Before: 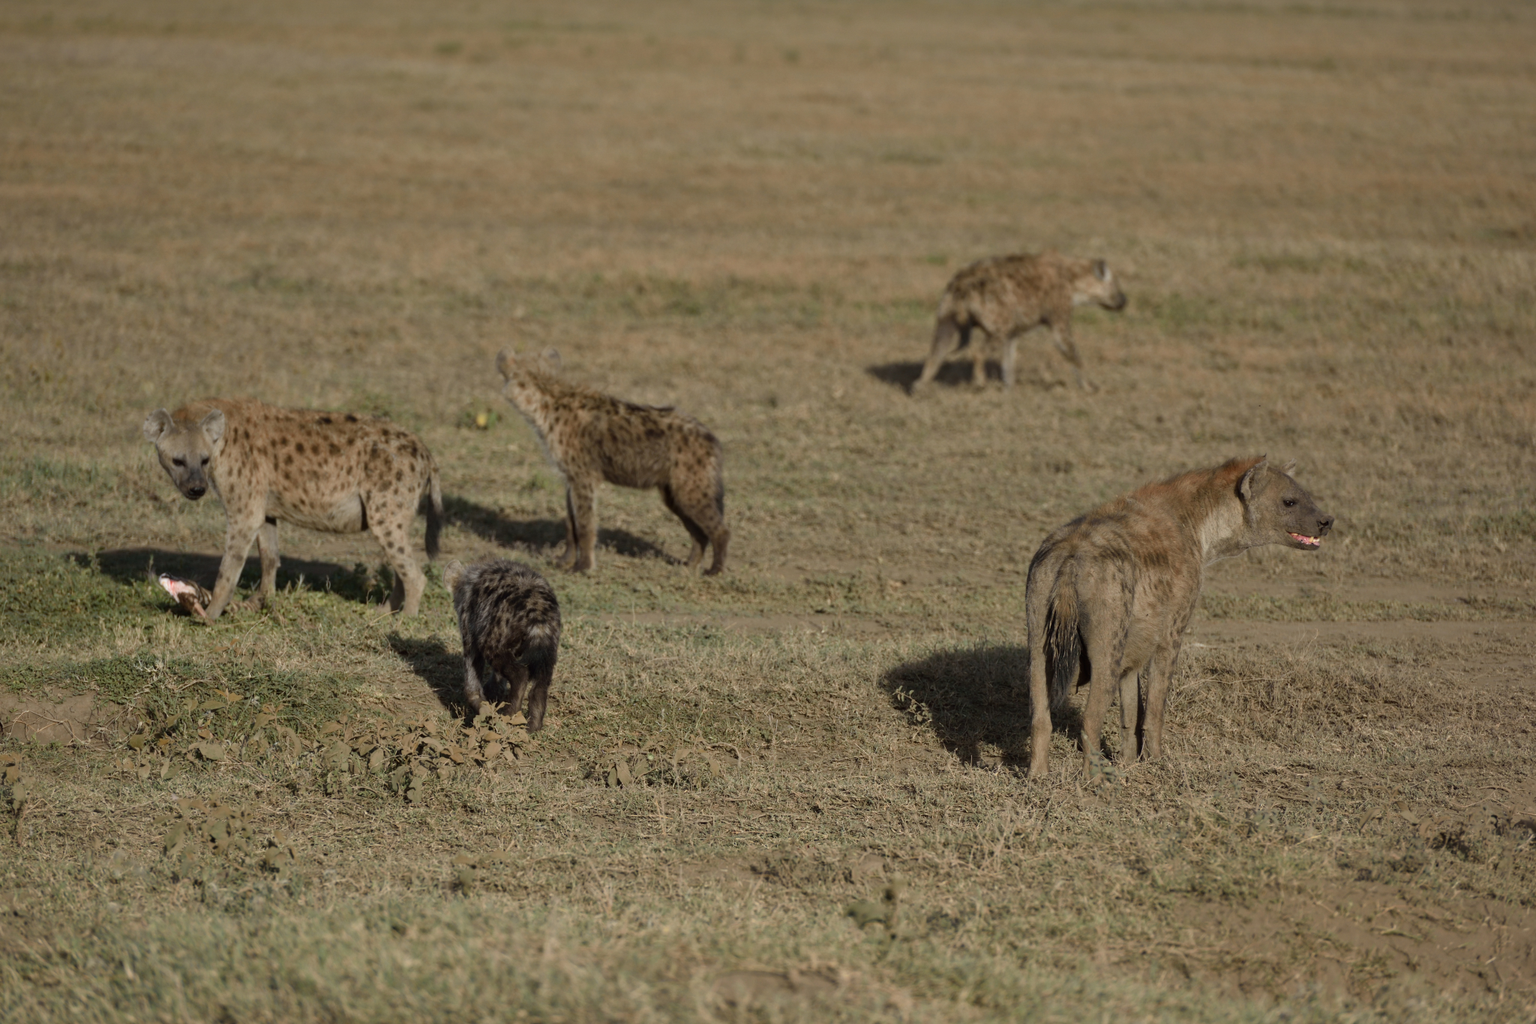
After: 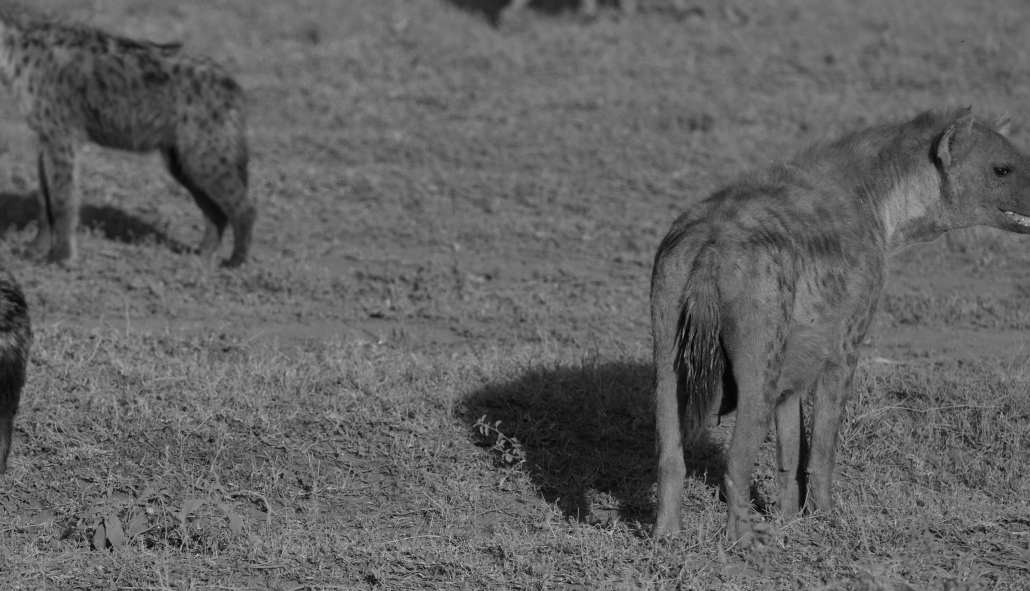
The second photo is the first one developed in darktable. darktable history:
color correction: saturation 0.2
monochrome: a -71.75, b 75.82
crop: left 35.03%, top 36.625%, right 14.663%, bottom 20.057%
color zones: curves: ch0 [(0.11, 0.396) (0.195, 0.36) (0.25, 0.5) (0.303, 0.412) (0.357, 0.544) (0.75, 0.5) (0.967, 0.328)]; ch1 [(0, 0.468) (0.112, 0.512) (0.202, 0.6) (0.25, 0.5) (0.307, 0.352) (0.357, 0.544) (0.75, 0.5) (0.963, 0.524)]
